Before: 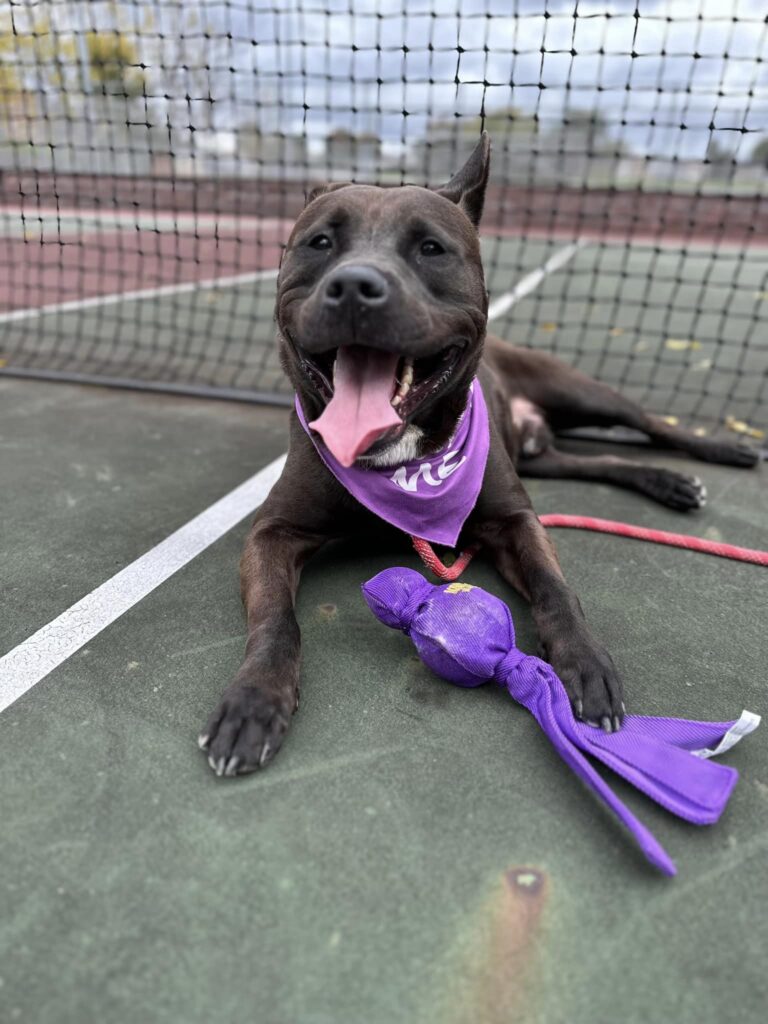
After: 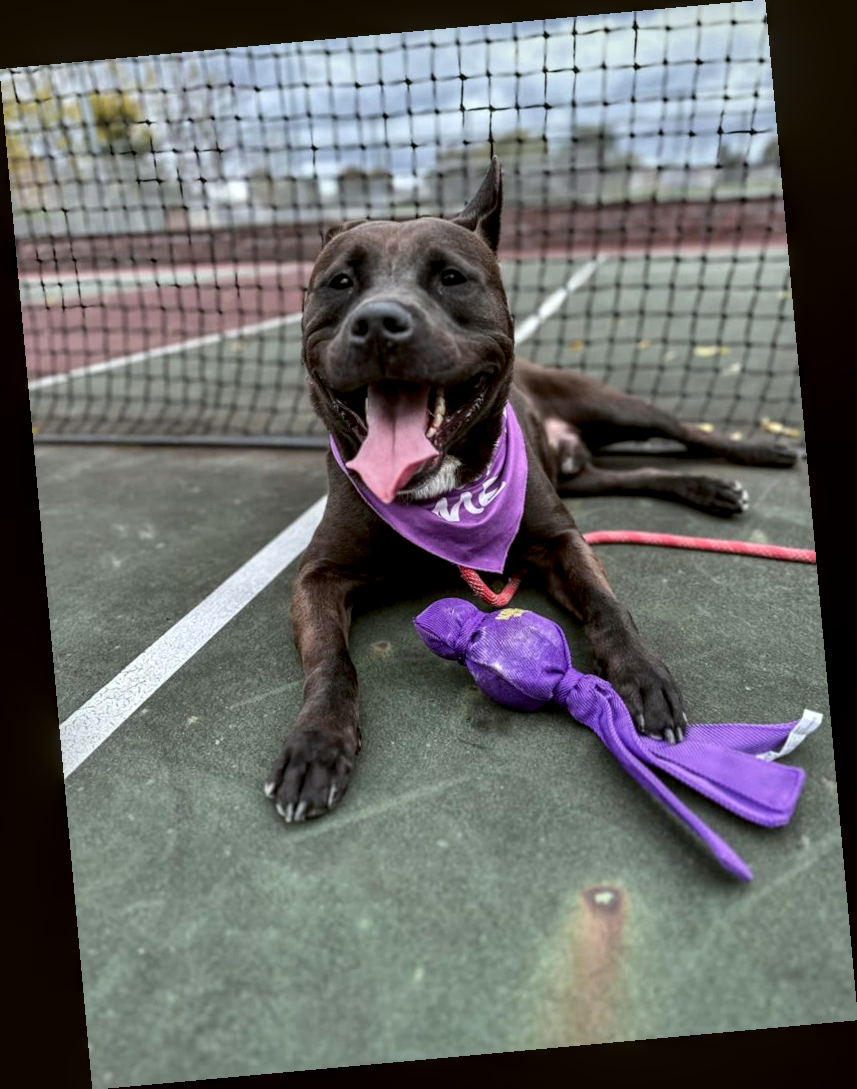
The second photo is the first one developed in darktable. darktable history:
exposure: exposure -0.293 EV, compensate highlight preservation false
color balance: lift [1.004, 1.002, 1.002, 0.998], gamma [1, 1.007, 1.002, 0.993], gain [1, 0.977, 1.013, 1.023], contrast -3.64%
local contrast: detail 160%
rotate and perspective: rotation -5.2°, automatic cropping off
